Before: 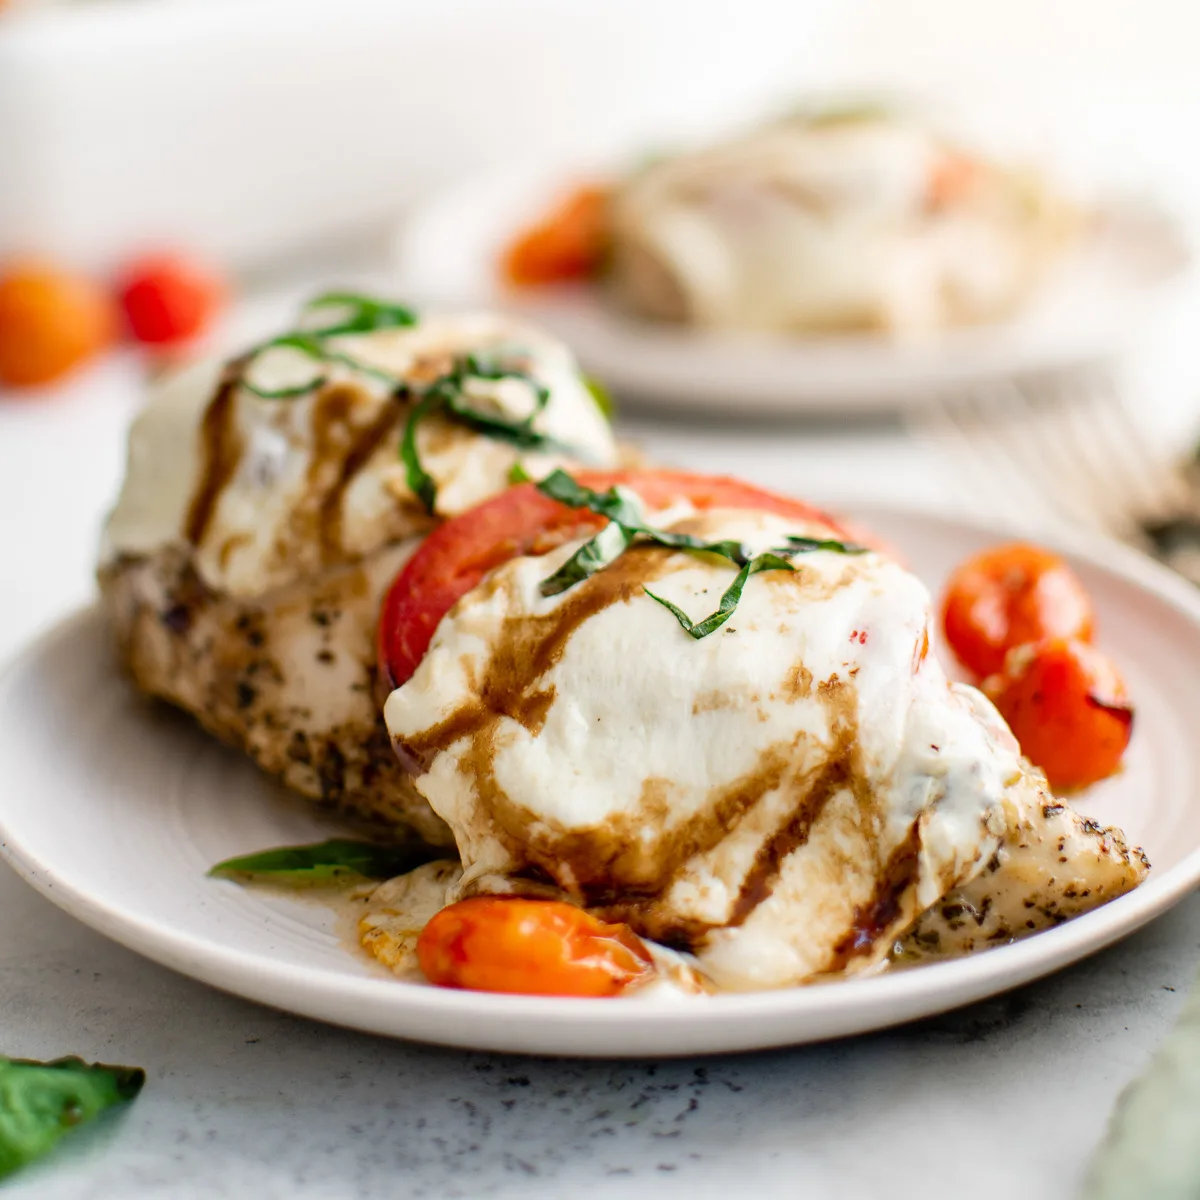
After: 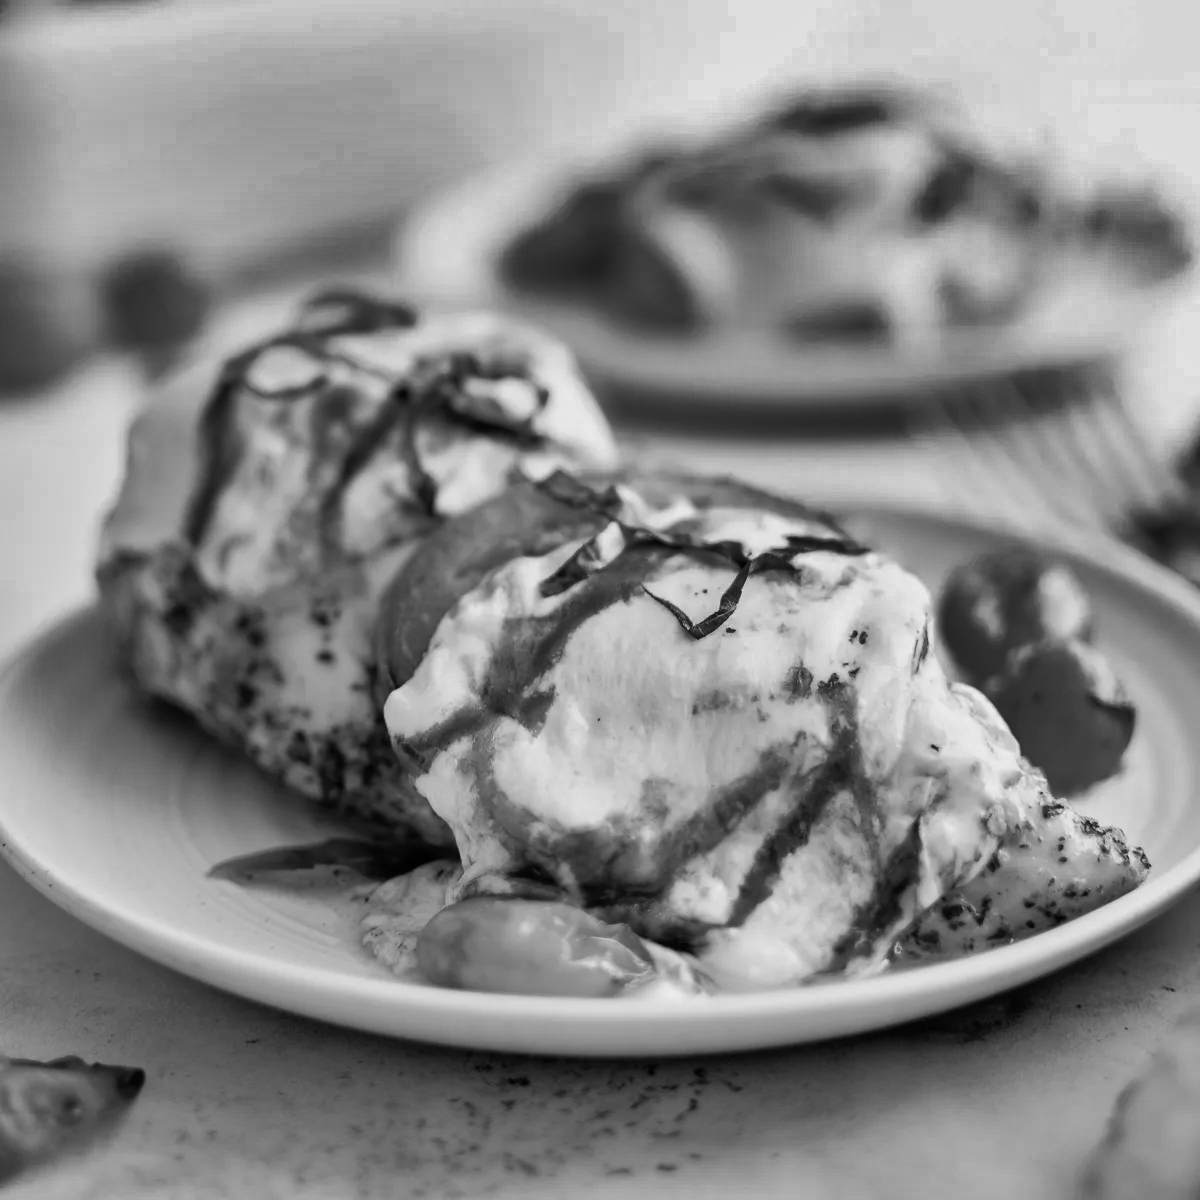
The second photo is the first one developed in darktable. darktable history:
monochrome: a 26.22, b 42.67, size 0.8
shadows and highlights: shadows 20.91, highlights -82.73, soften with gaussian
